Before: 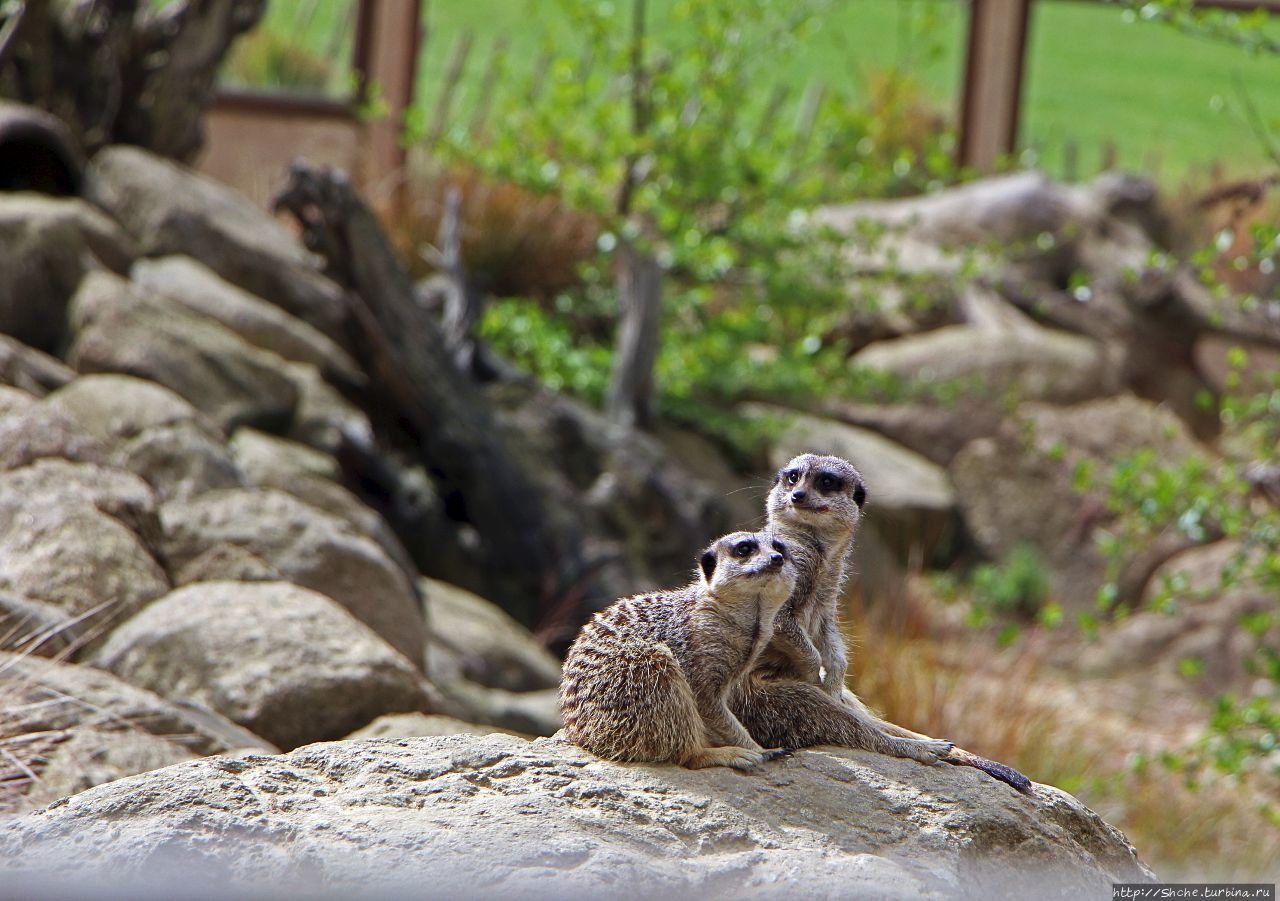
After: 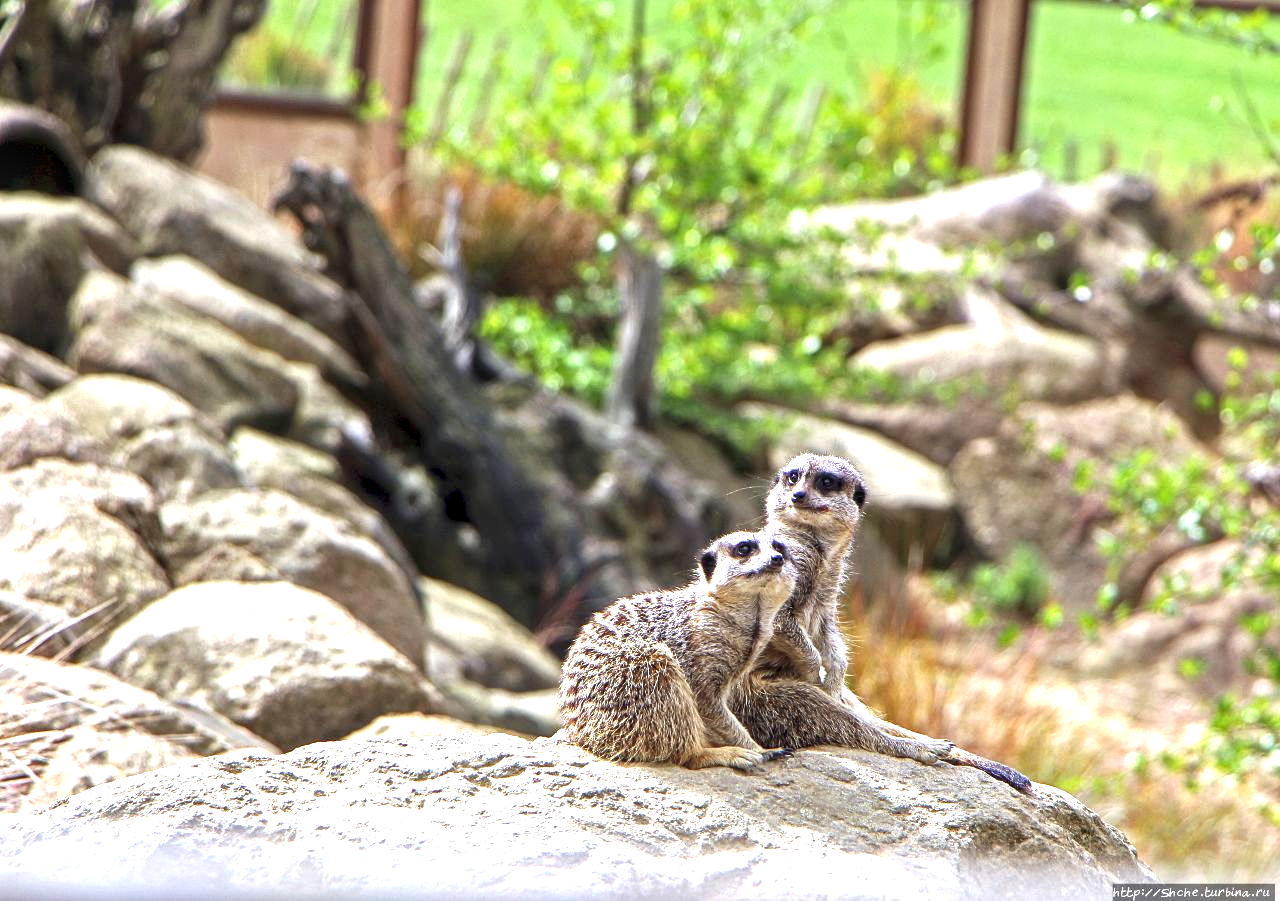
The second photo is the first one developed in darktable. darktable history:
levels: levels [0, 0.48, 0.961]
local contrast: on, module defaults
exposure: black level correction 0.001, exposure 1.129 EV, compensate exposure bias true, compensate highlight preservation false
